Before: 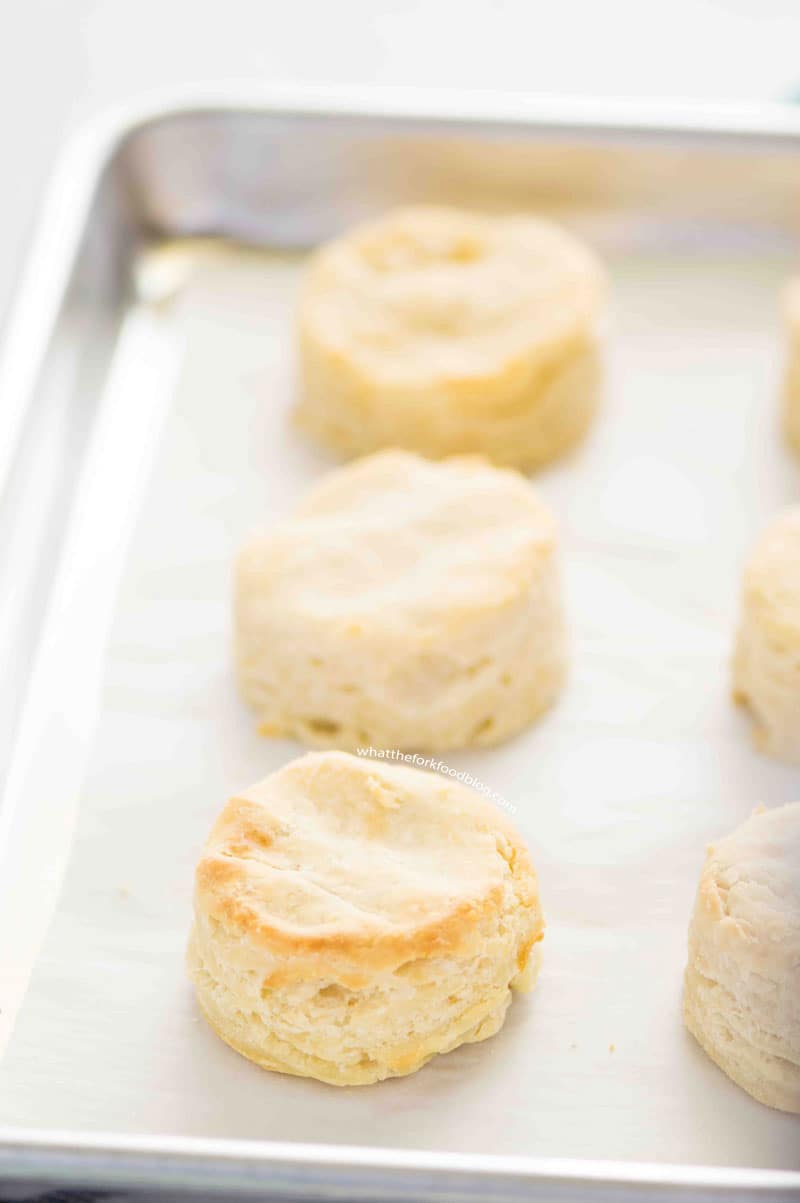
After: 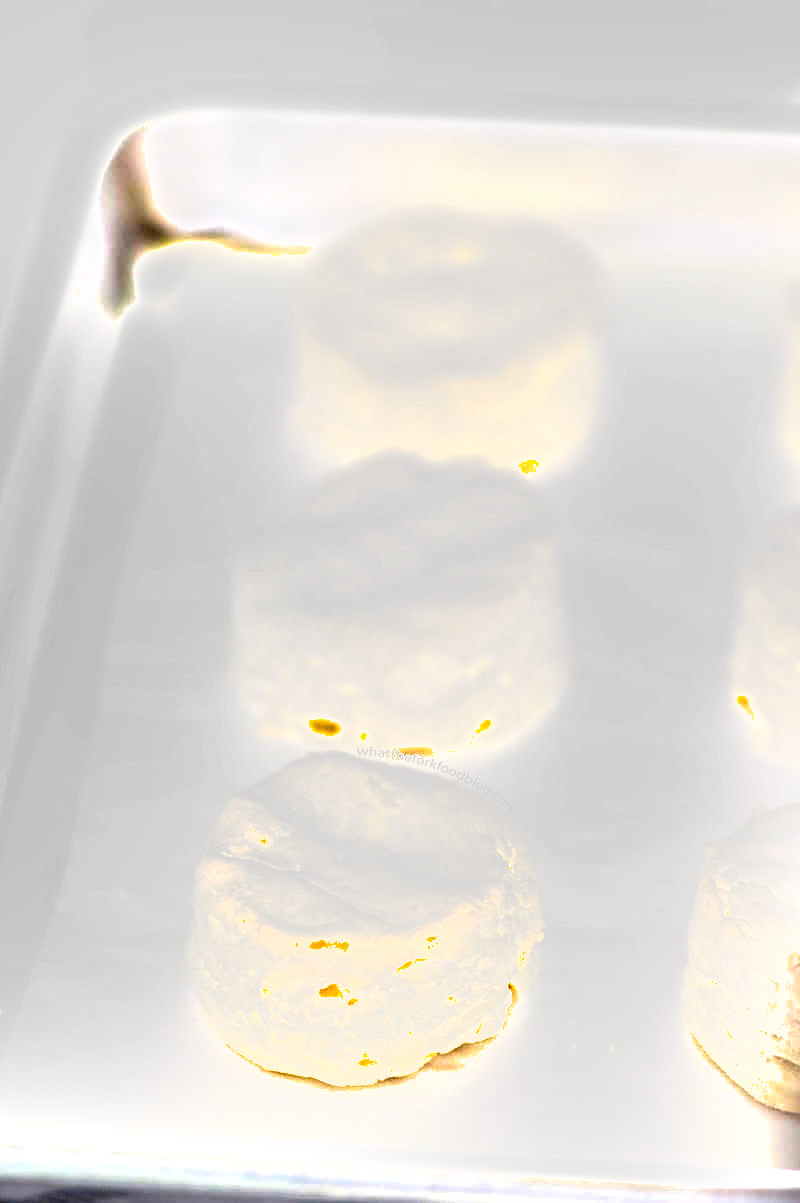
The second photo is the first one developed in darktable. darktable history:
shadows and highlights: soften with gaussian
exposure: exposure 1.204 EV, compensate exposure bias true, compensate highlight preservation false
